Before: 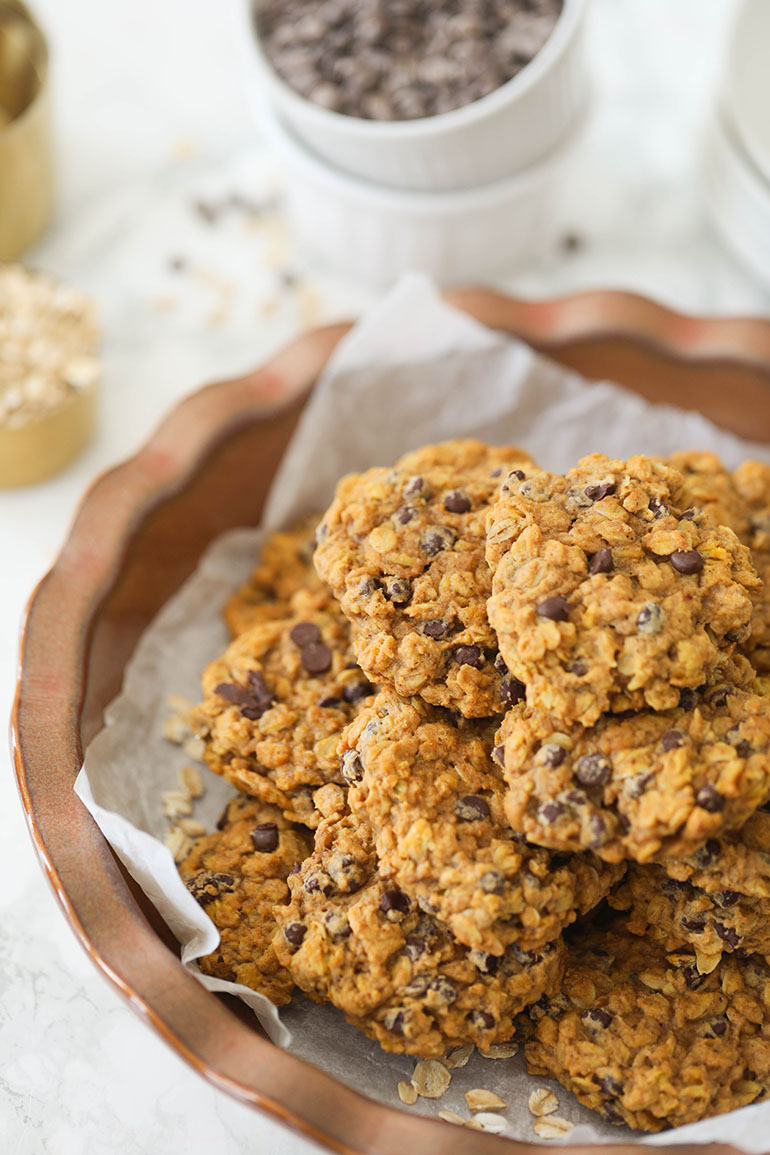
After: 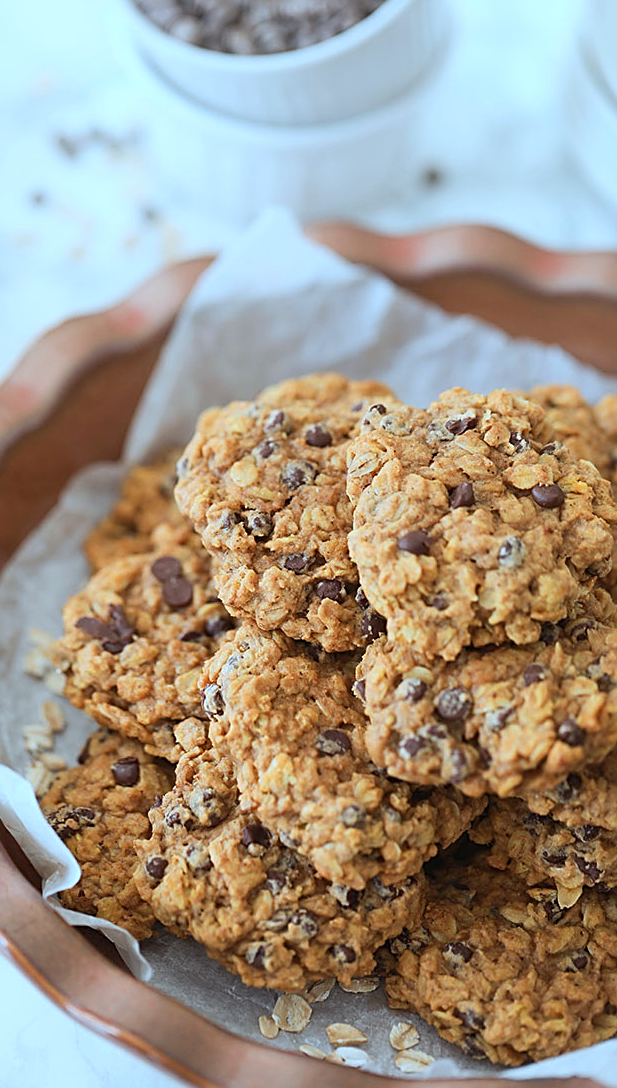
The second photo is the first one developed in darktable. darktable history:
sharpen: on, module defaults
crop and rotate: left 18.108%, top 5.791%, right 1.673%
color correction: highlights a* -9.02, highlights b* -23.19
